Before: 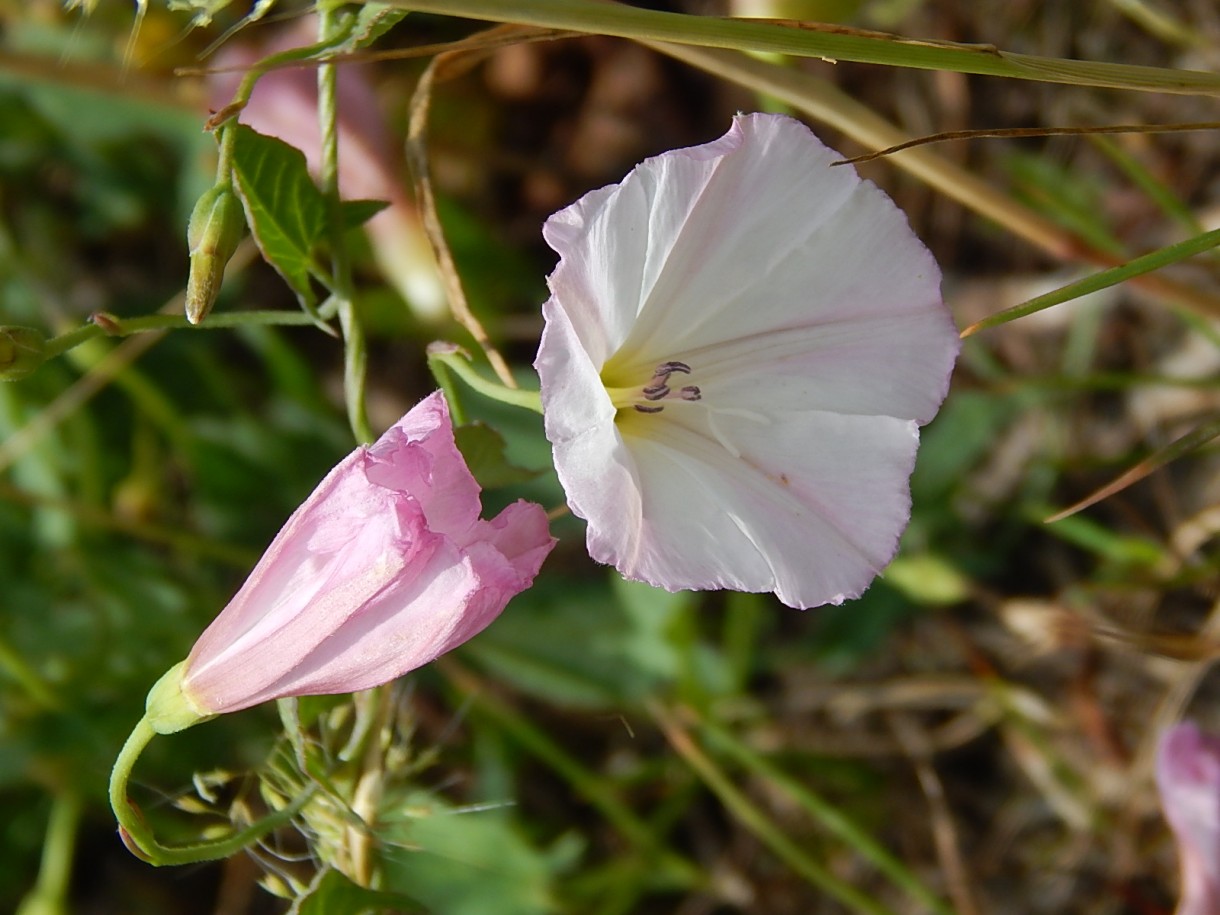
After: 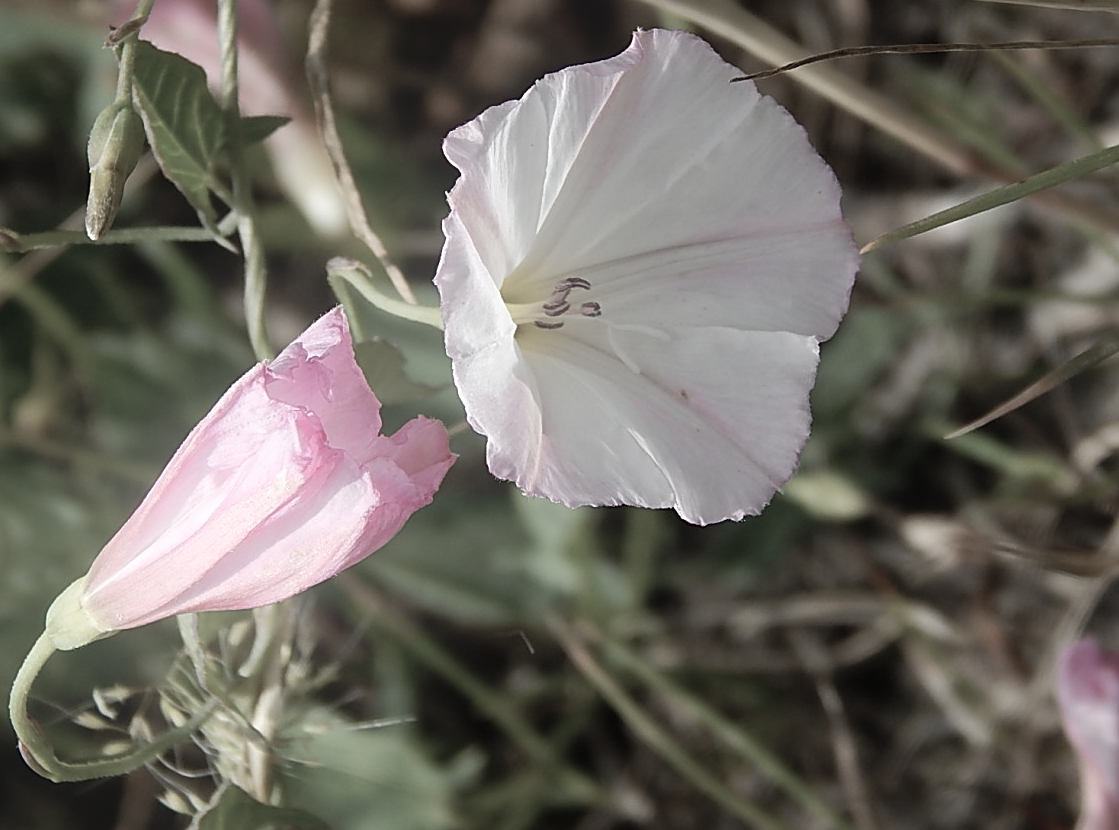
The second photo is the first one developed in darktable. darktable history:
color zones: curves: ch1 [(0, 0.34) (0.143, 0.164) (0.286, 0.152) (0.429, 0.176) (0.571, 0.173) (0.714, 0.188) (0.857, 0.199) (1, 0.34)]
sharpen: on, module defaults
crop and rotate: left 8.262%, top 9.226%
bloom: on, module defaults
